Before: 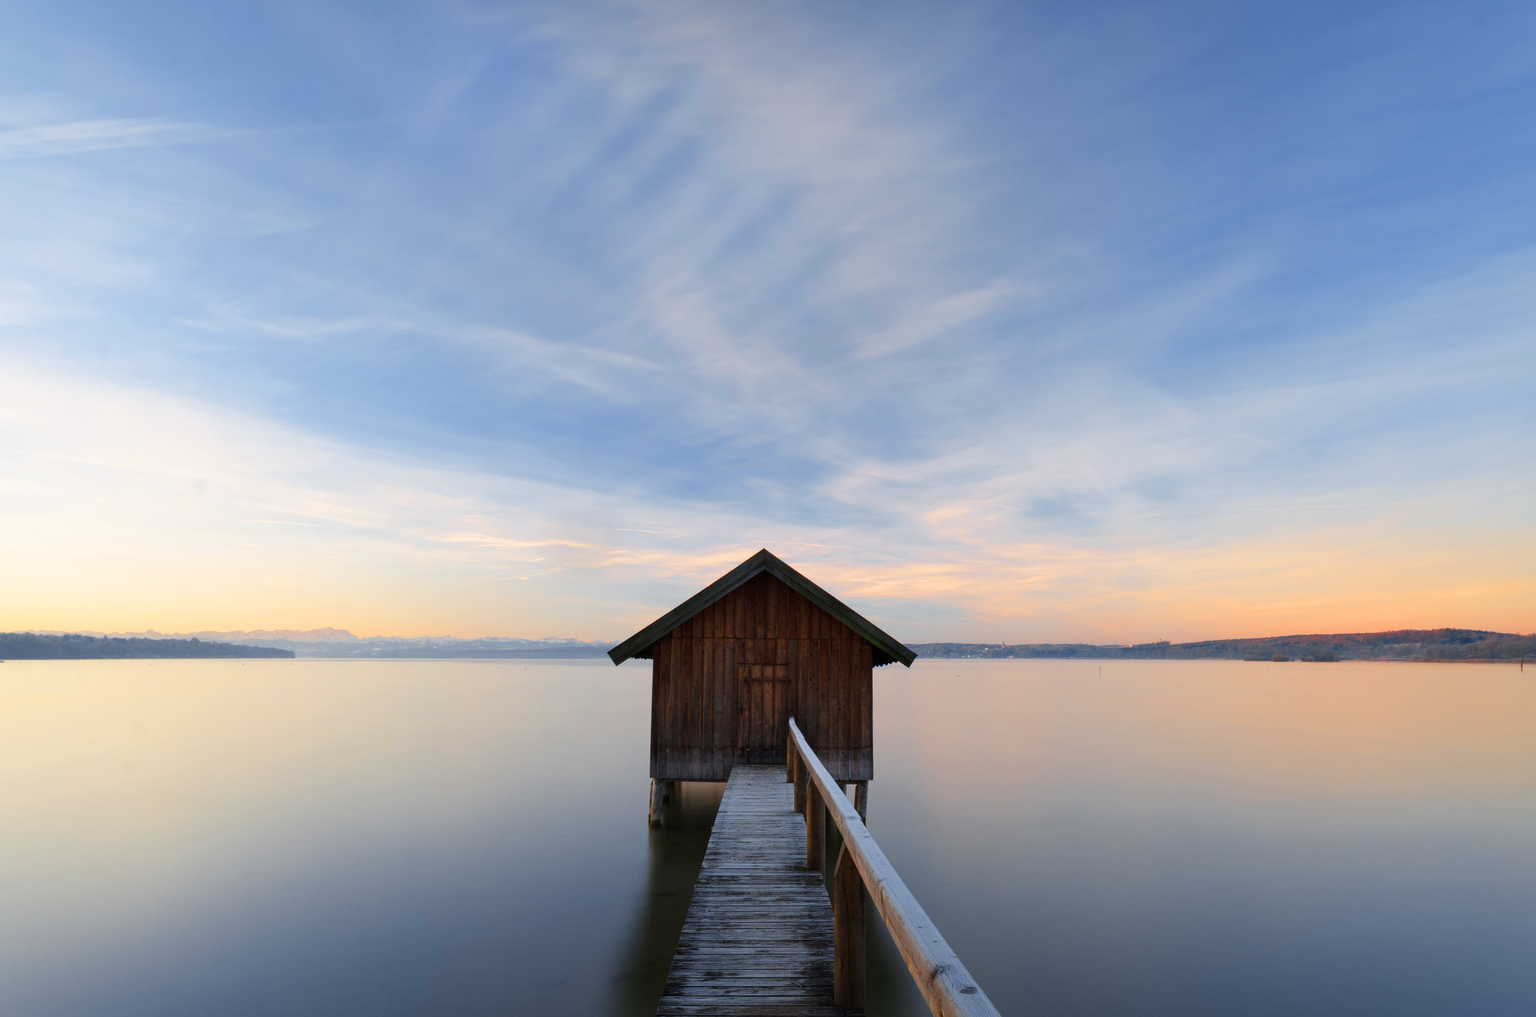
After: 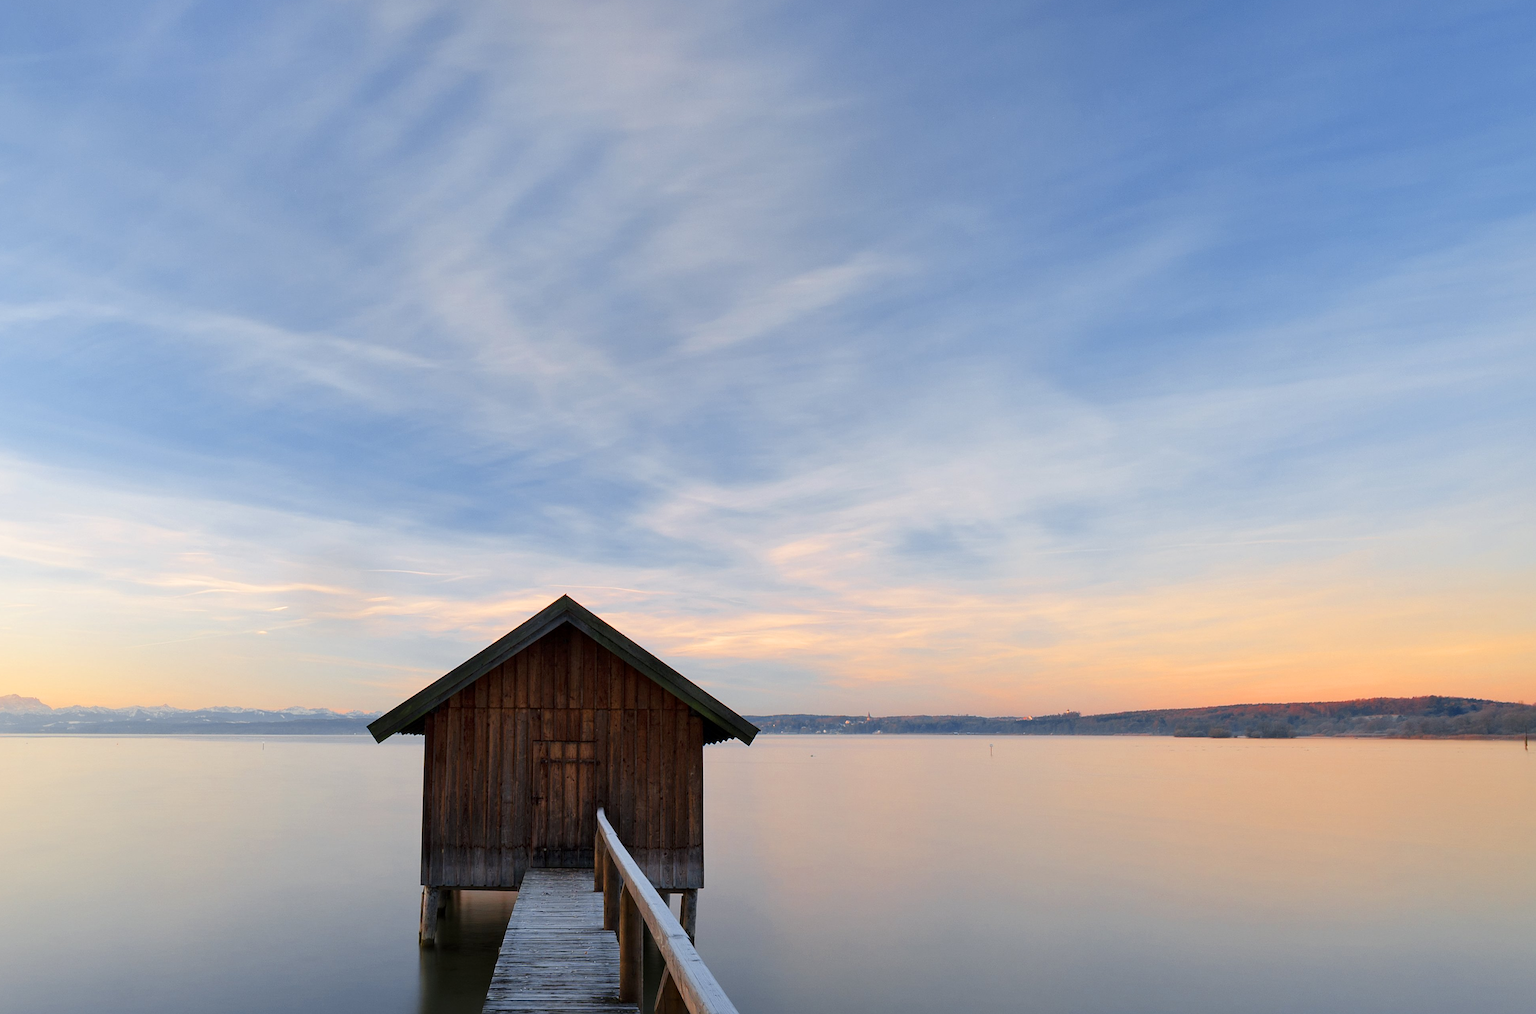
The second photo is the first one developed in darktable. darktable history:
crop and rotate: left 20.74%, top 7.912%, right 0.375%, bottom 13.378%
local contrast: mode bilateral grid, contrast 20, coarseness 50, detail 120%, midtone range 0.2
sharpen: on, module defaults
